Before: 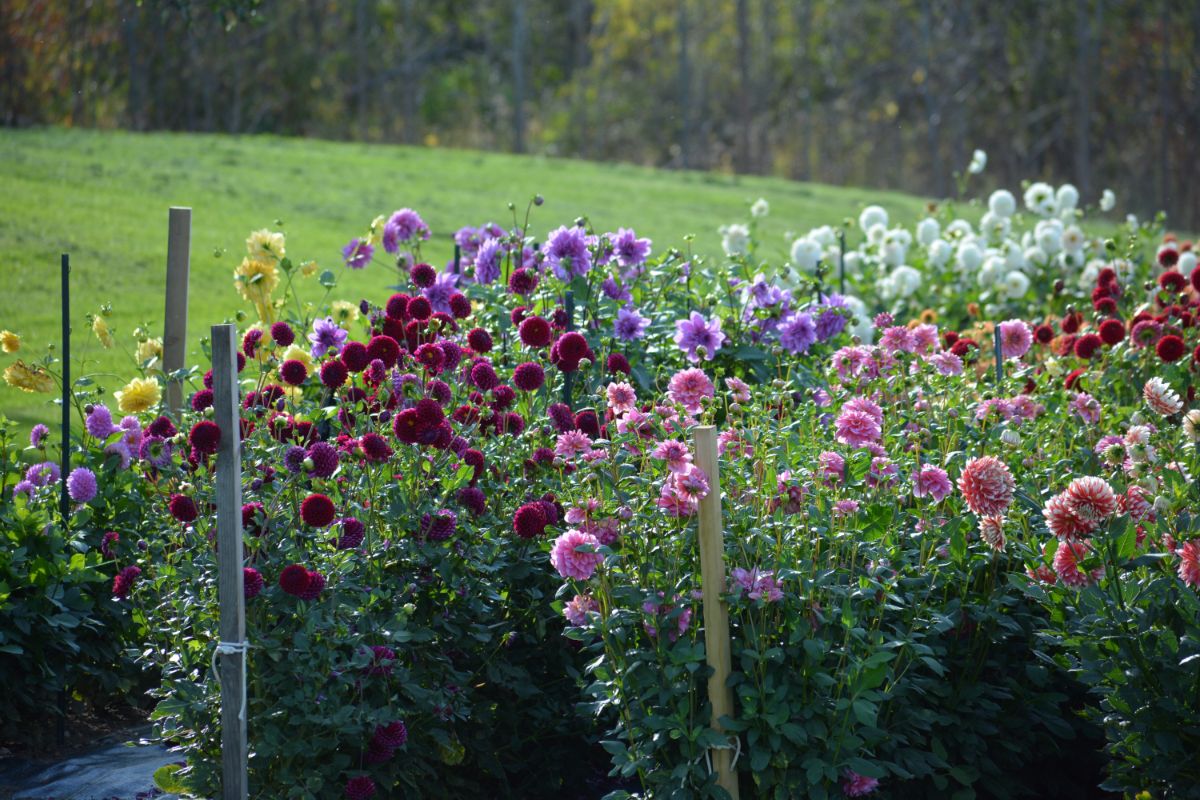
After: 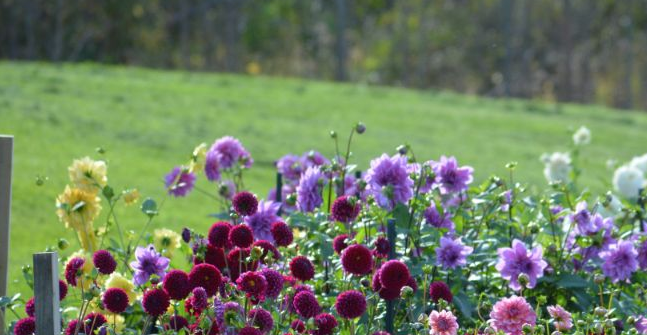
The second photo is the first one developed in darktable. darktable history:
crop: left 14.869%, top 9.074%, right 31.148%, bottom 49.048%
